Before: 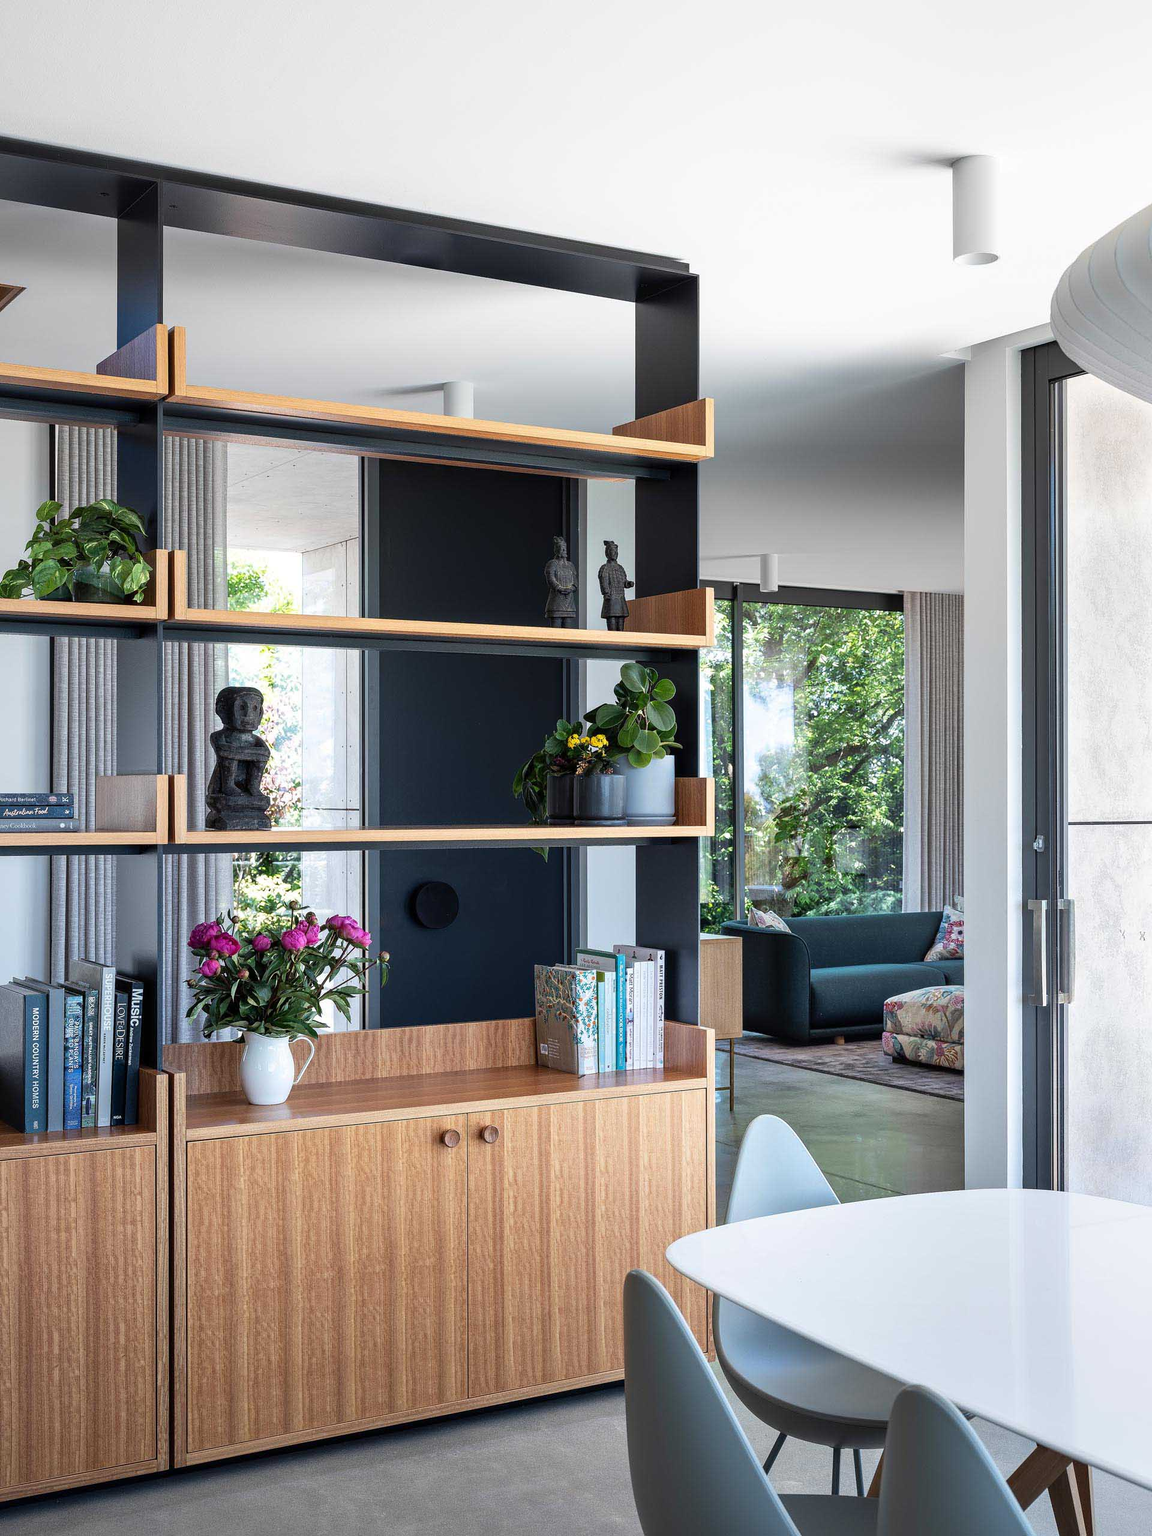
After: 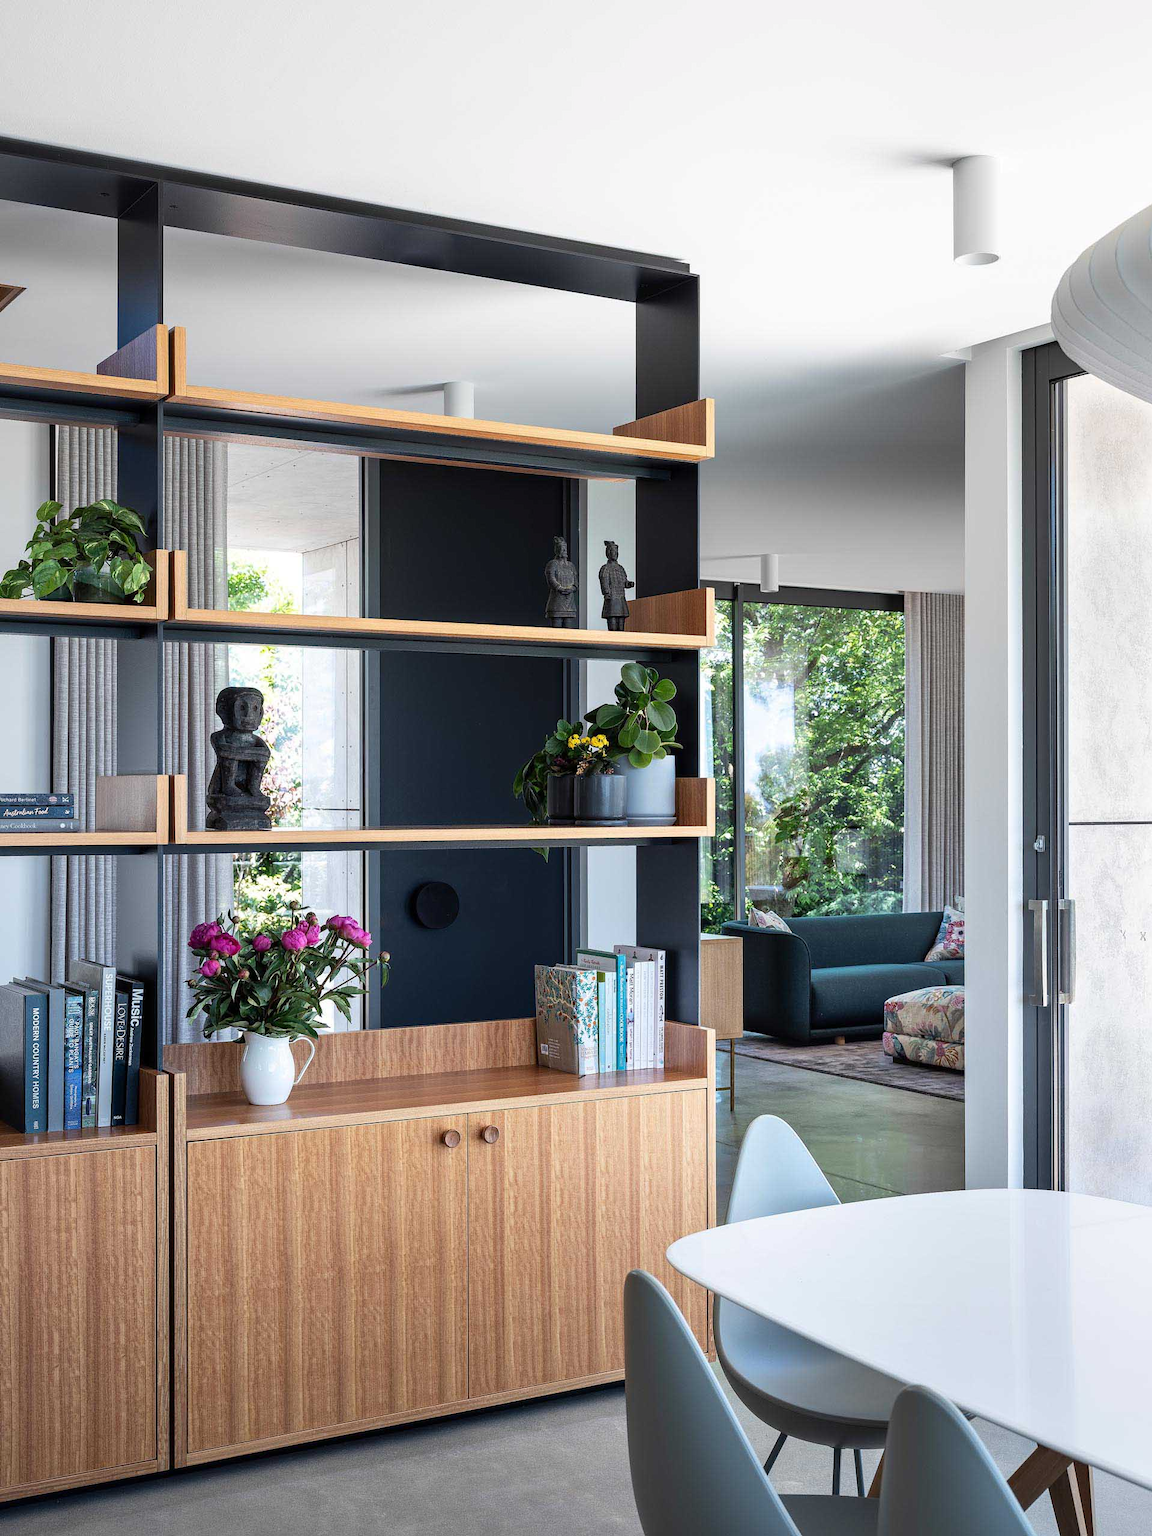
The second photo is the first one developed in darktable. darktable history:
contrast brightness saturation: contrast 0.047
